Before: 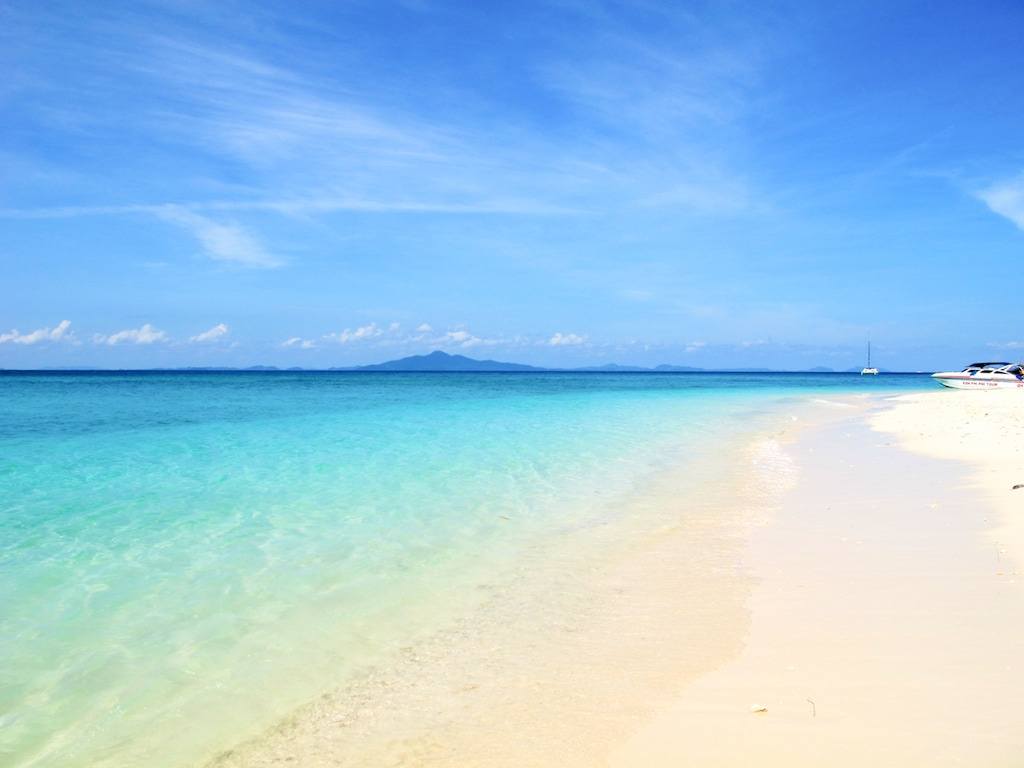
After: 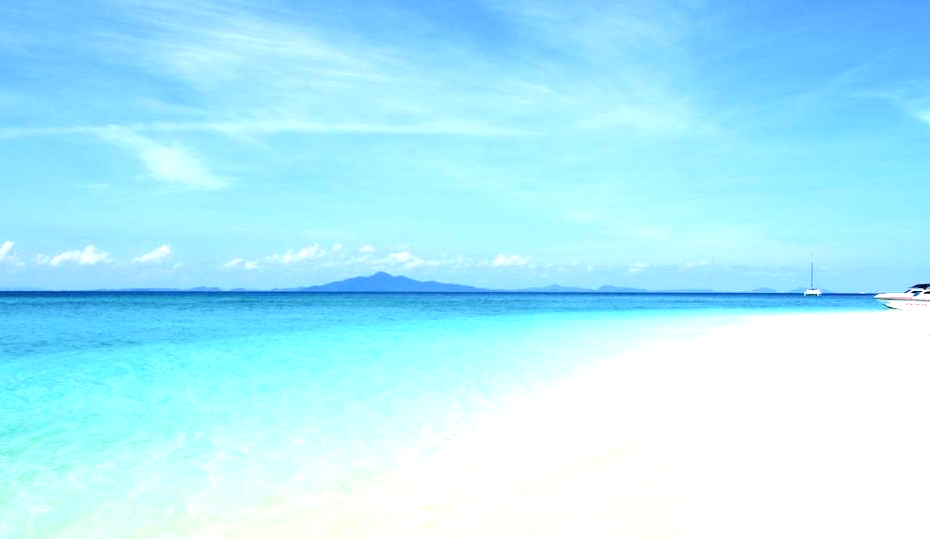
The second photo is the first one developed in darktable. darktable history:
exposure: exposure 0.657 EV, compensate highlight preservation false
crop: left 5.596%, top 10.314%, right 3.534%, bottom 19.395%
